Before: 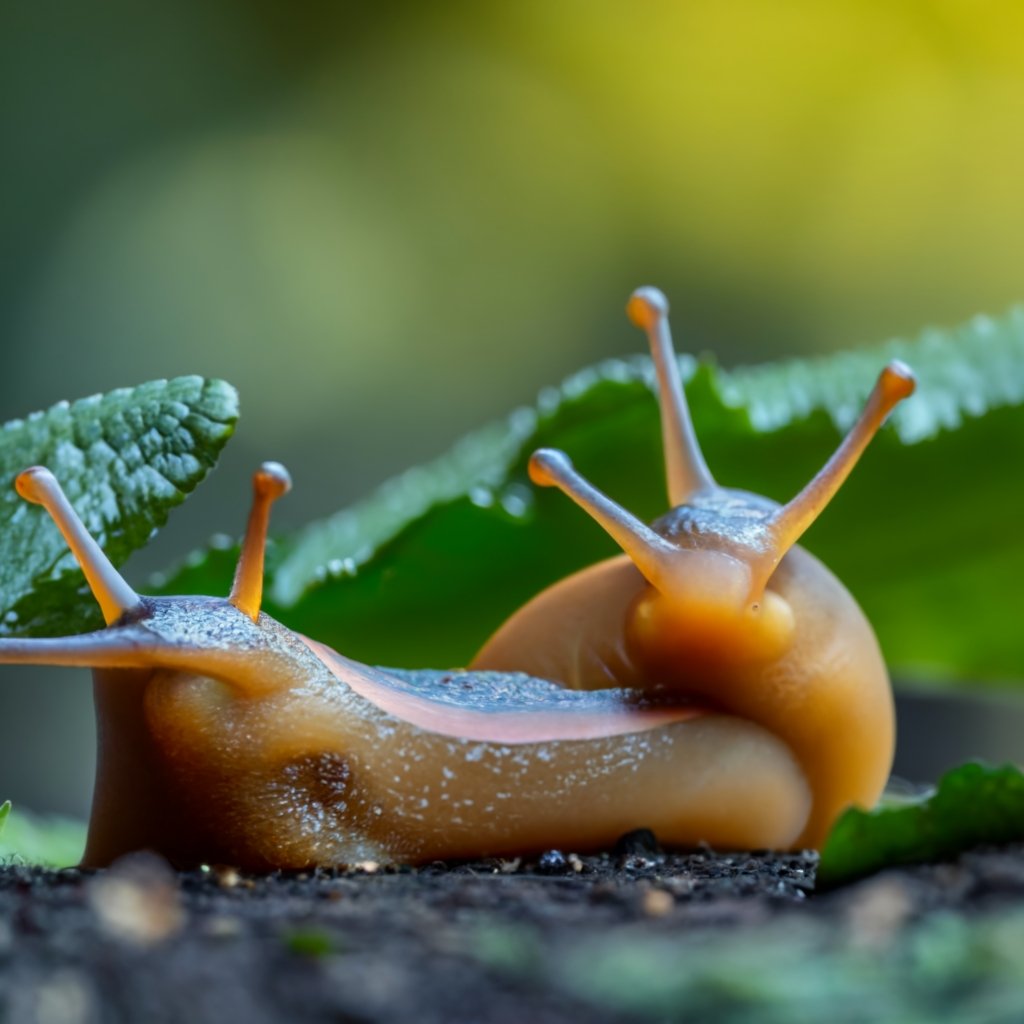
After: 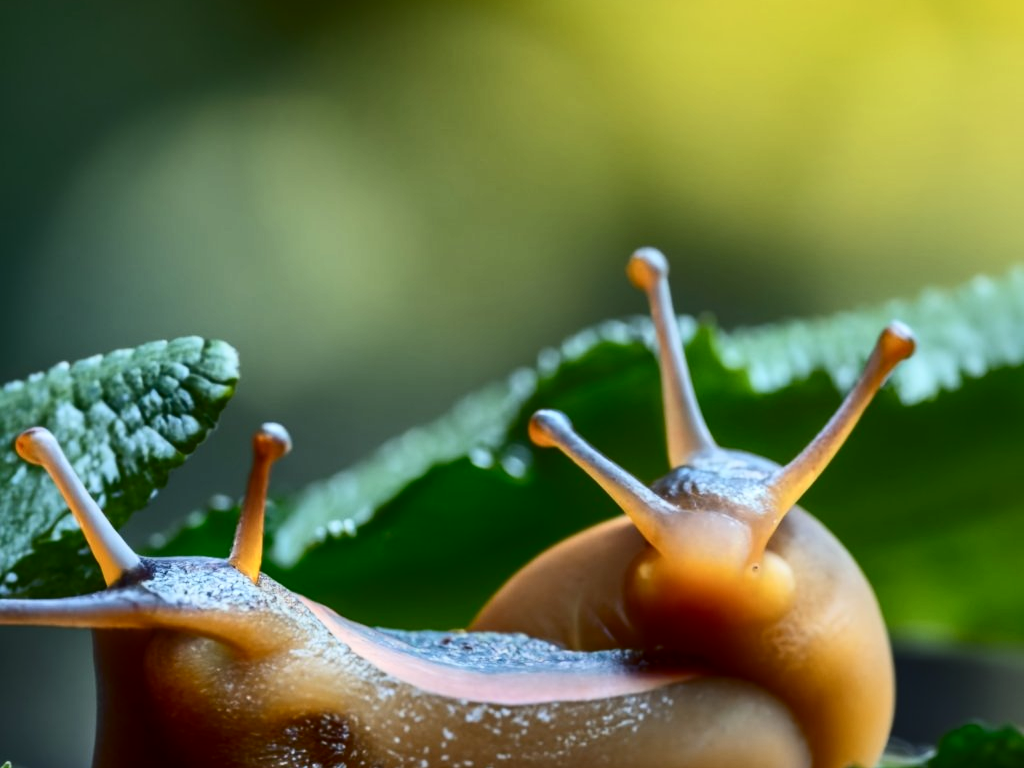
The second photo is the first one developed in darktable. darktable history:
crop: top 3.857%, bottom 21.132%
contrast brightness saturation: contrast 0.28
